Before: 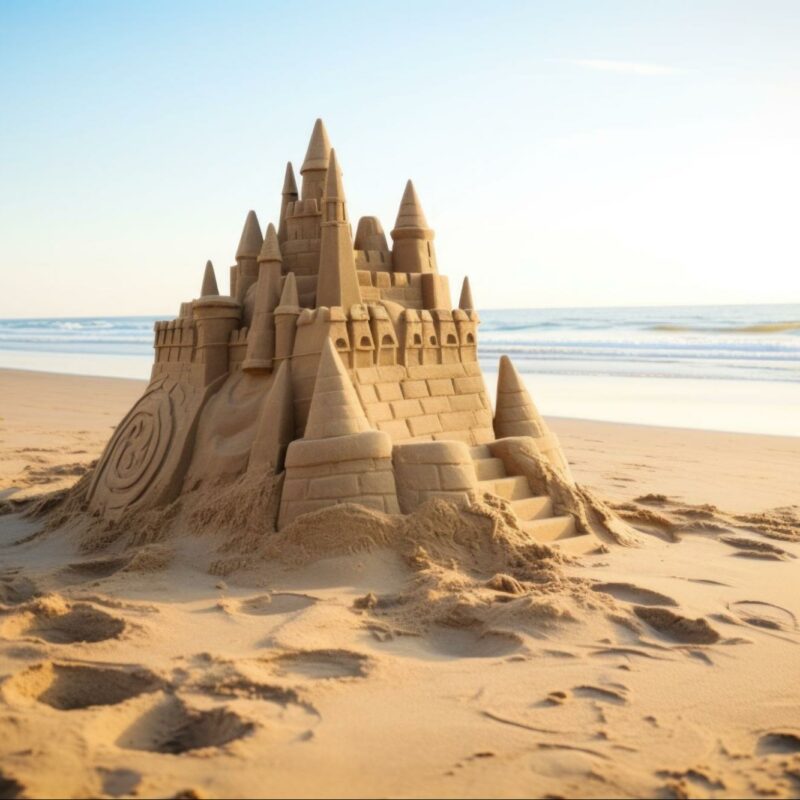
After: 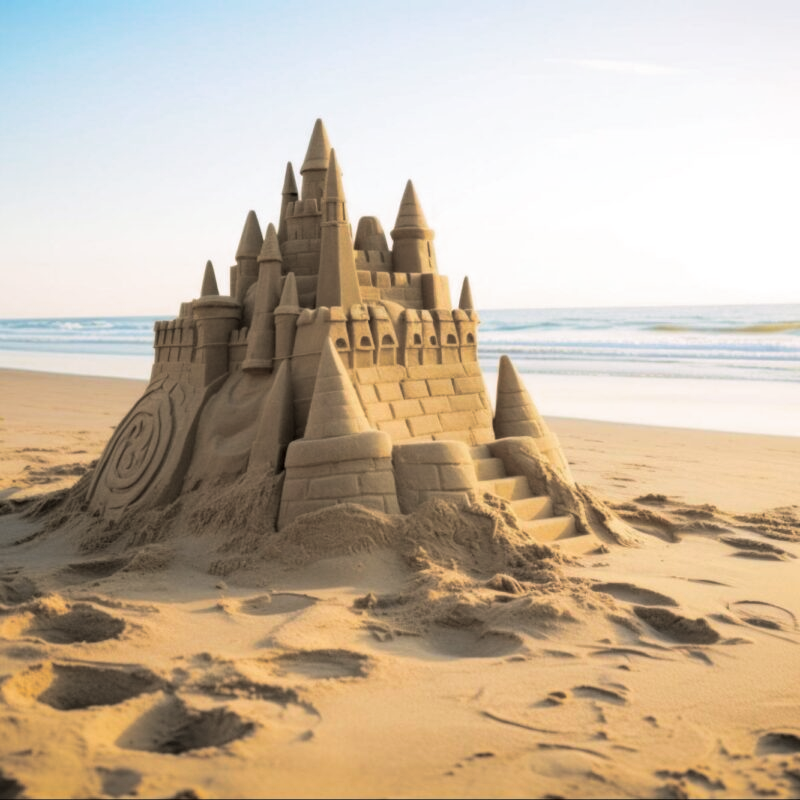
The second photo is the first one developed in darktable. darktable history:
split-toning: shadows › hue 46.8°, shadows › saturation 0.17, highlights › hue 316.8°, highlights › saturation 0.27, balance -51.82
haze removal: compatibility mode true, adaptive false
